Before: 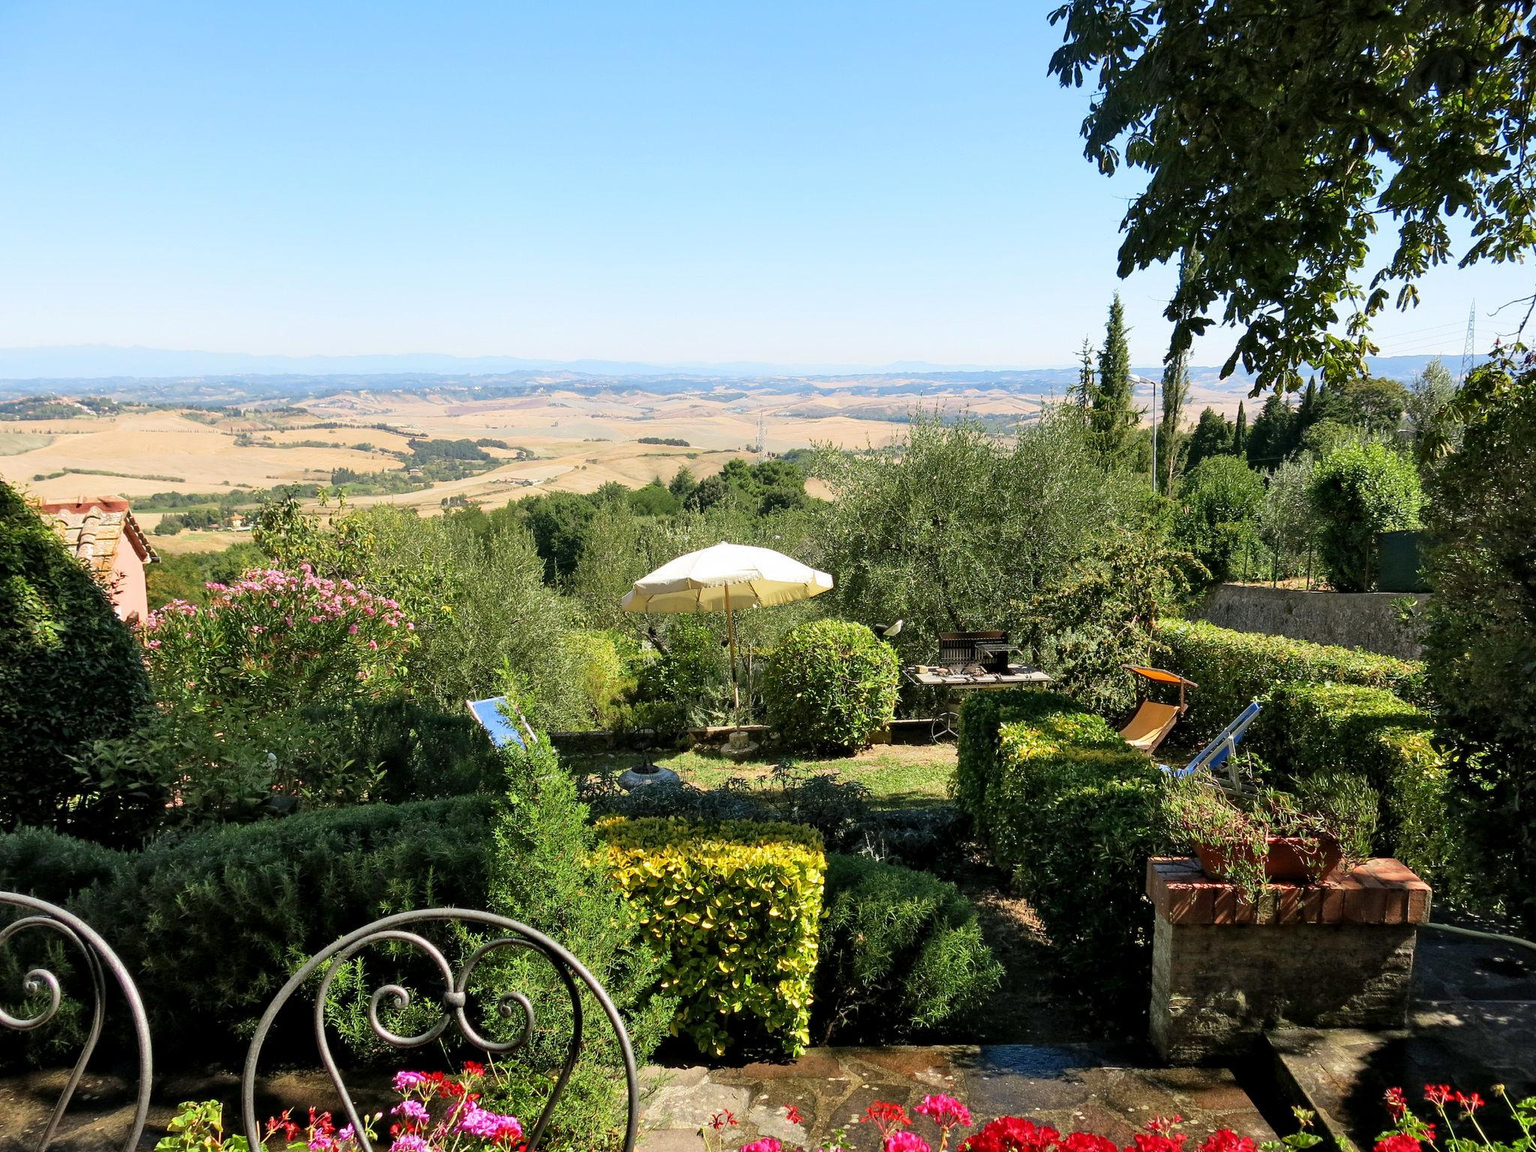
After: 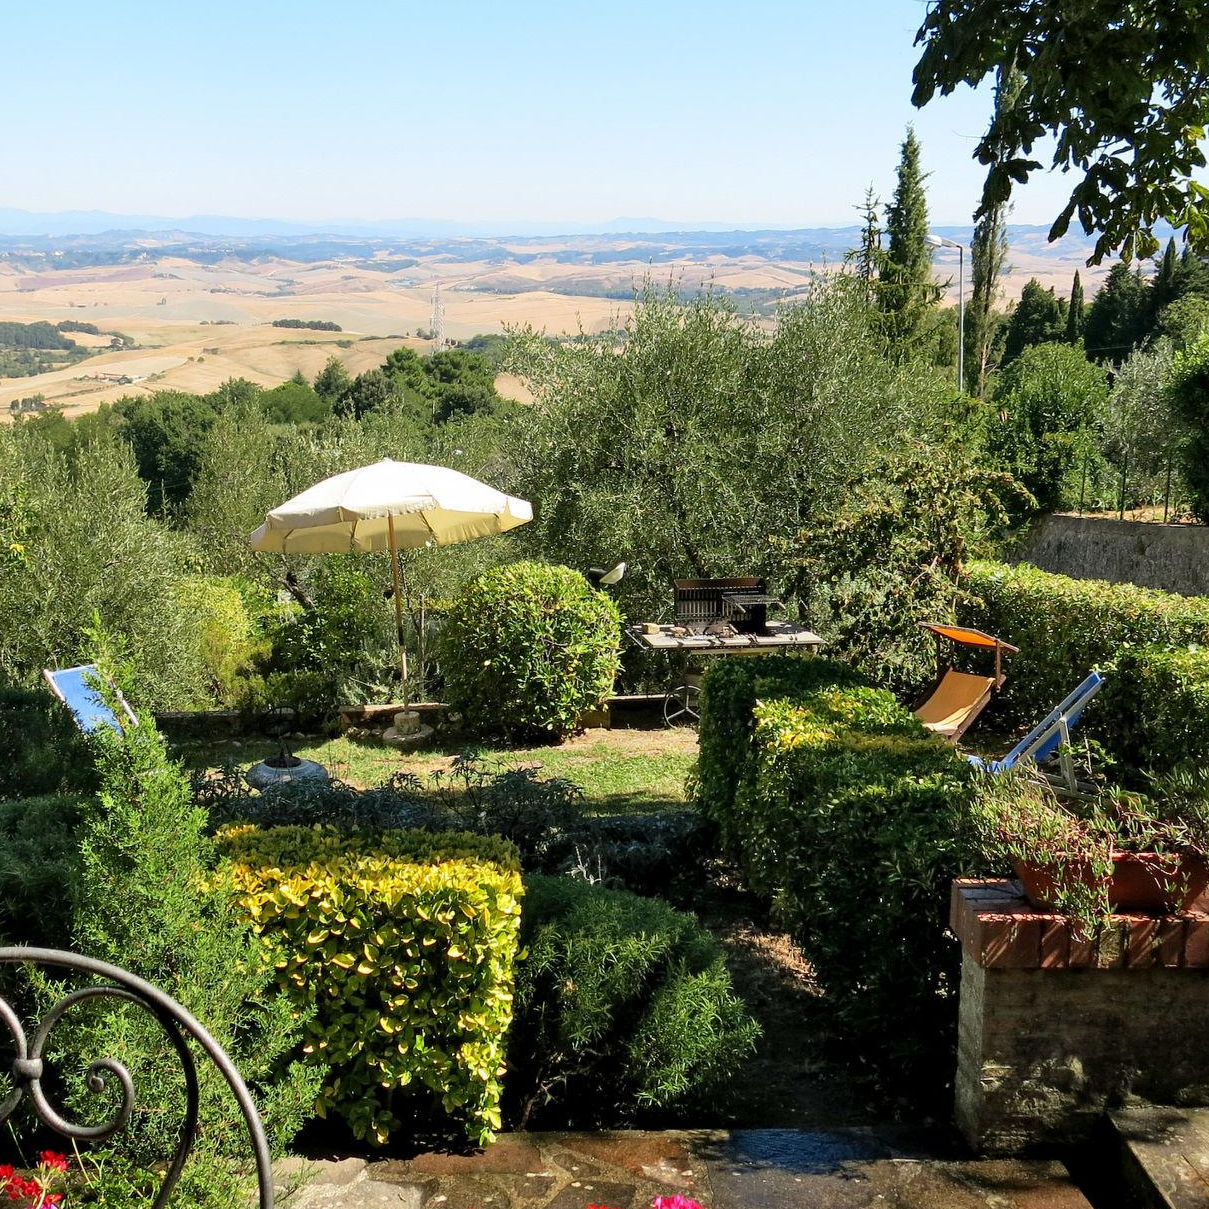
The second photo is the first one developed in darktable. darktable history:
crop and rotate: left 28.236%, top 17.241%, right 12.687%, bottom 3.984%
